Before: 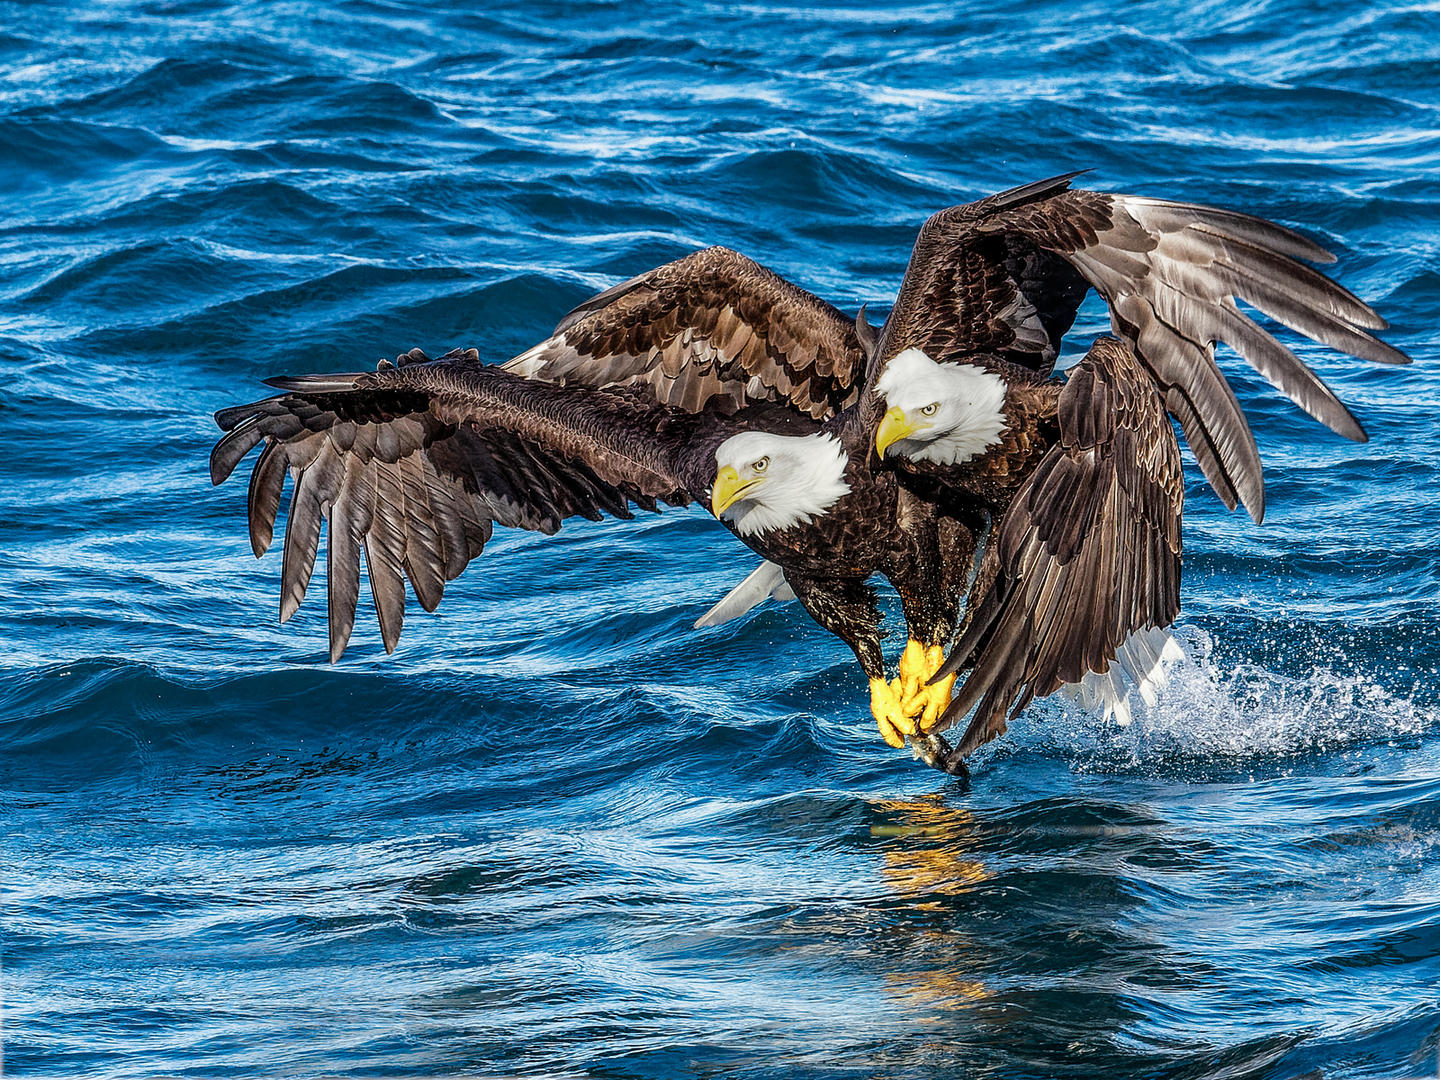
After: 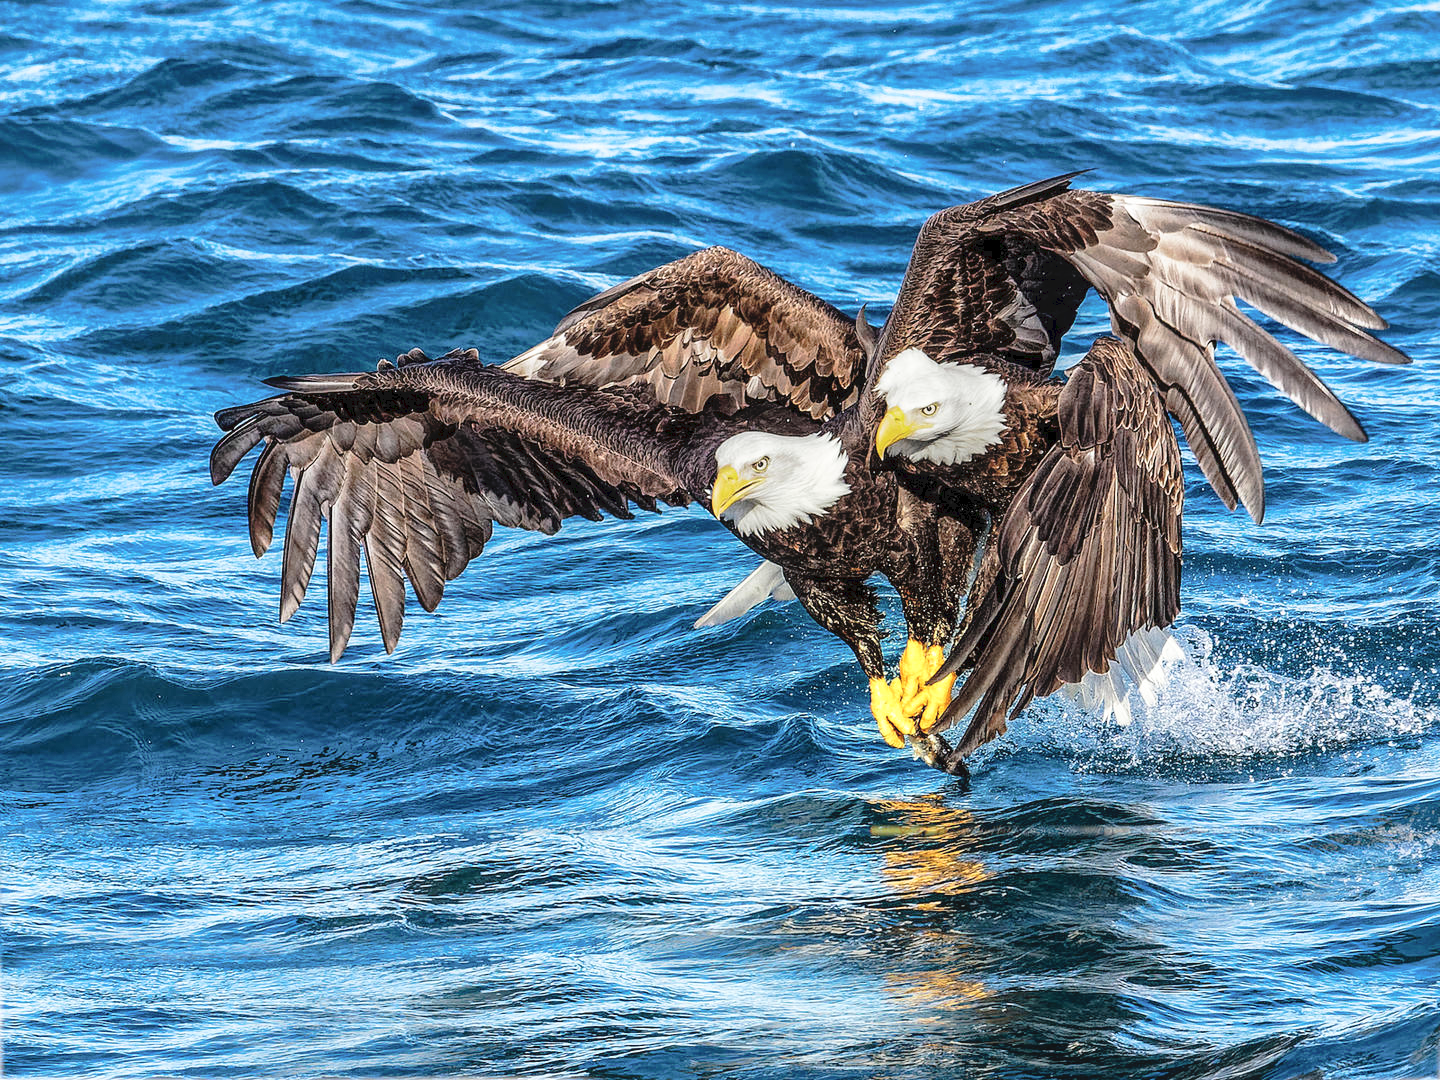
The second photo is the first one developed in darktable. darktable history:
global tonemap: drago (1, 100), detail 1
tone curve: curves: ch0 [(0, 0) (0.003, 0.049) (0.011, 0.051) (0.025, 0.055) (0.044, 0.065) (0.069, 0.081) (0.1, 0.11) (0.136, 0.15) (0.177, 0.195) (0.224, 0.242) (0.277, 0.308) (0.335, 0.375) (0.399, 0.436) (0.468, 0.5) (0.543, 0.574) (0.623, 0.665) (0.709, 0.761) (0.801, 0.851) (0.898, 0.933) (1, 1)], preserve colors none
